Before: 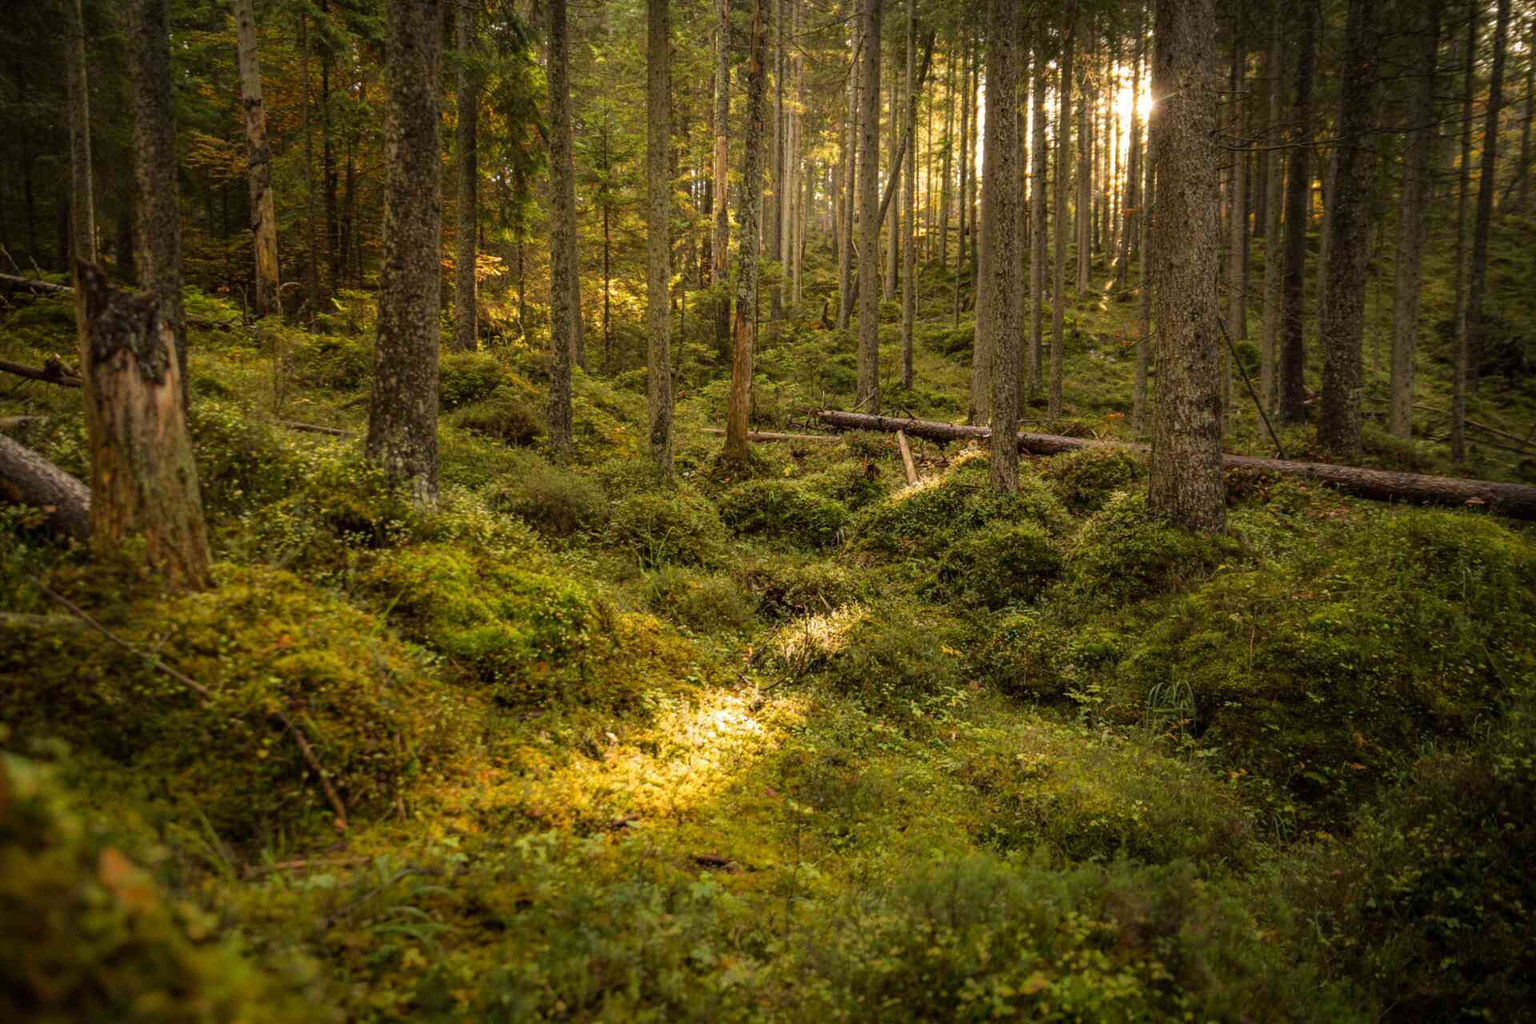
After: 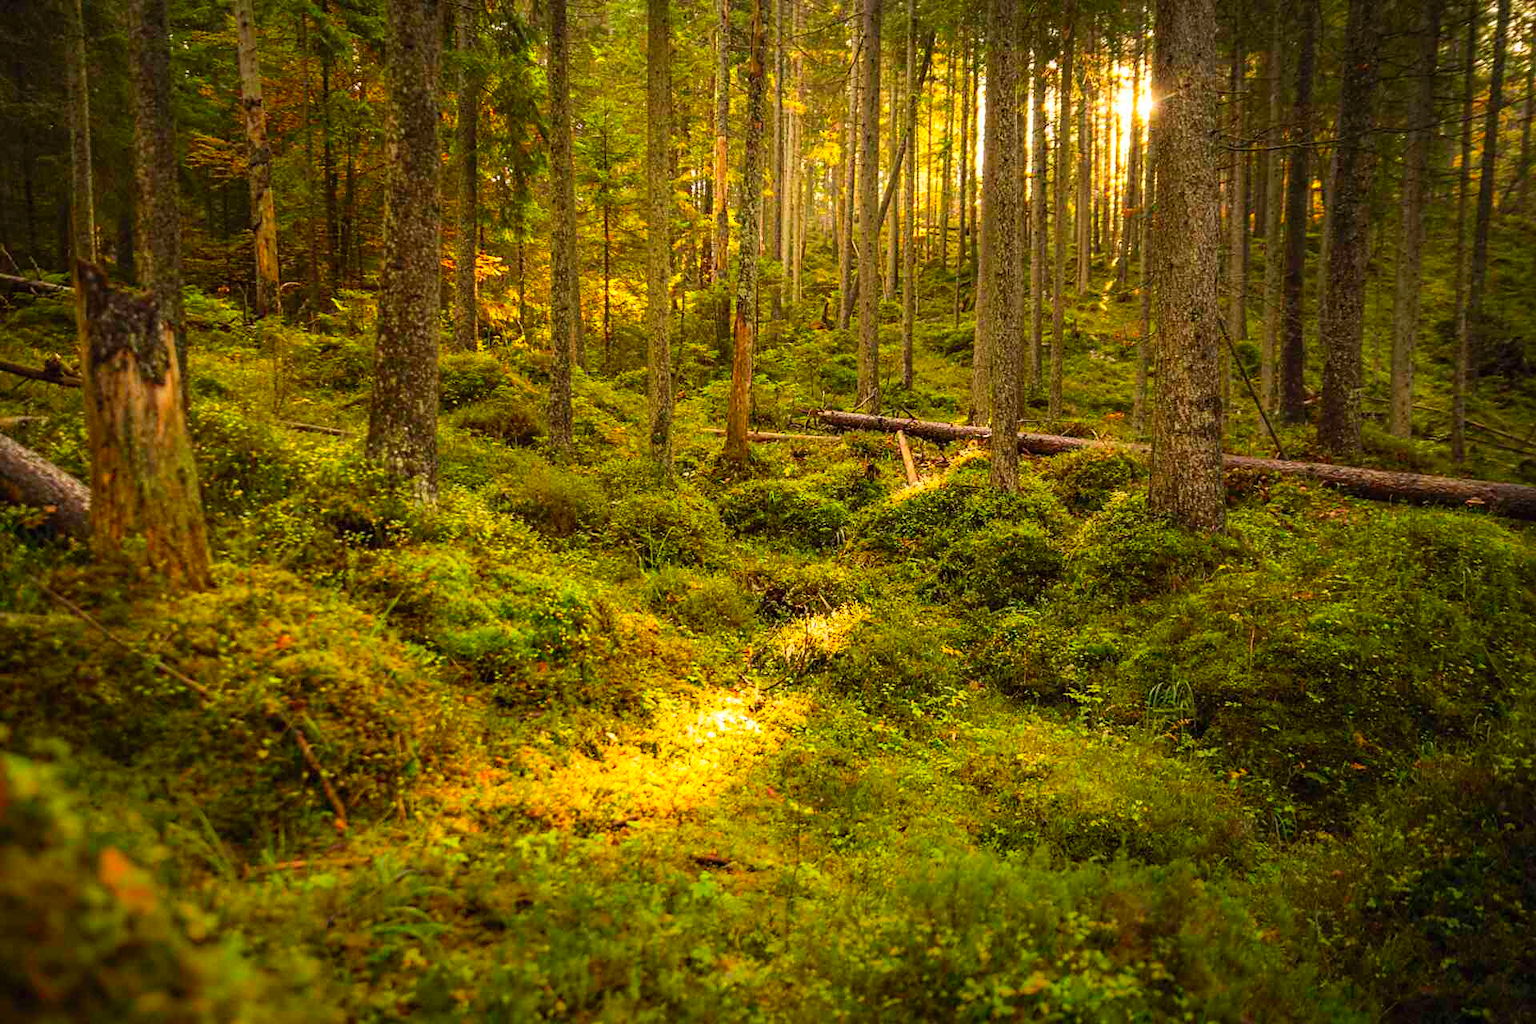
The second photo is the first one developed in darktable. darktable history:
contrast brightness saturation: contrast 0.2, brightness 0.2, saturation 0.8
sharpen: radius 1.864, amount 0.398, threshold 1.271
